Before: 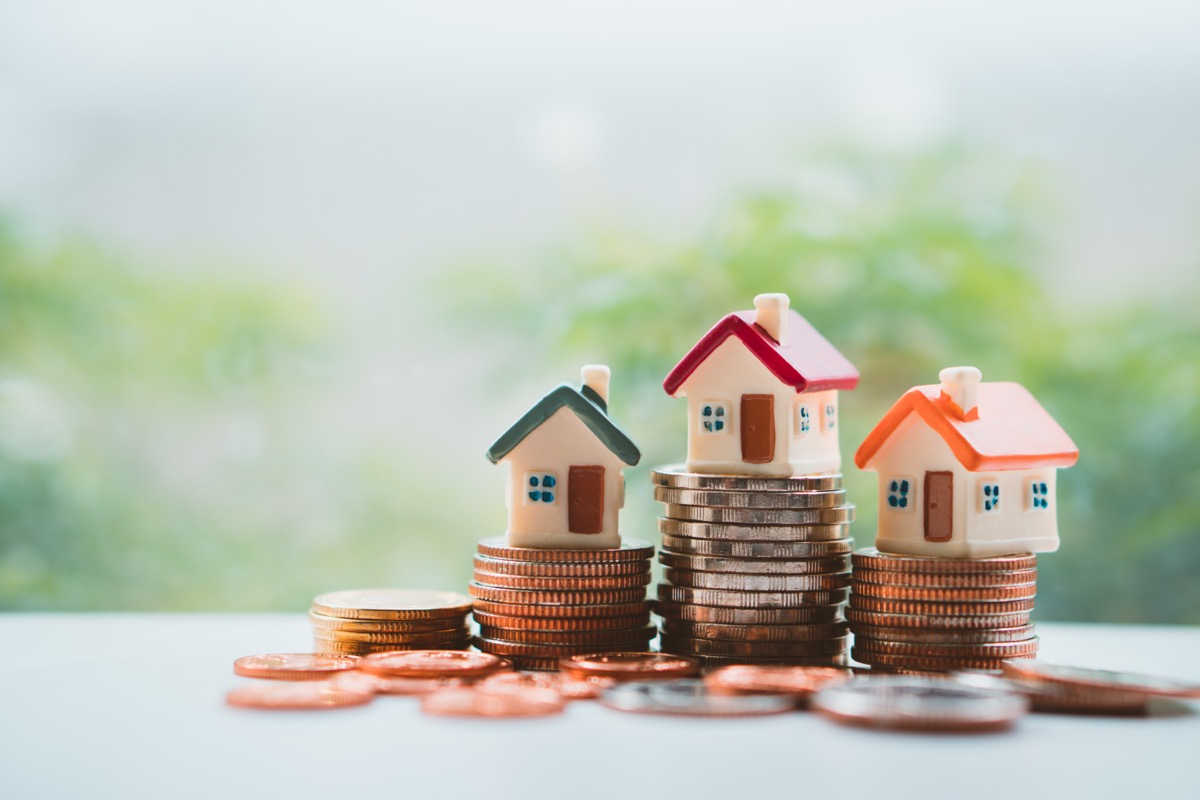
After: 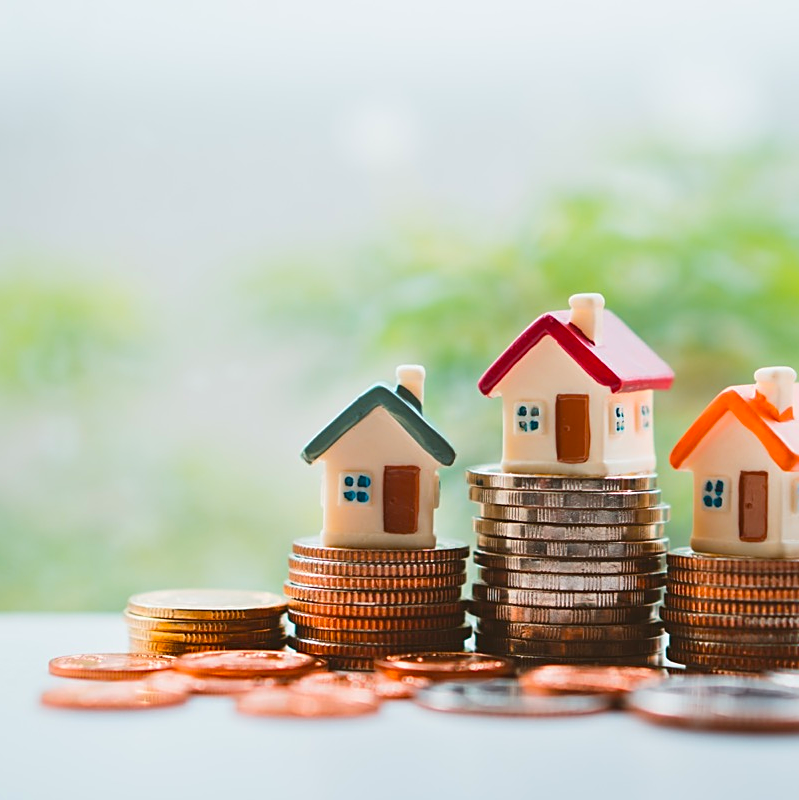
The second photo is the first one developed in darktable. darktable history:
crop: left 15.419%, right 17.914%
sharpen: on, module defaults
color balance: output saturation 120%
